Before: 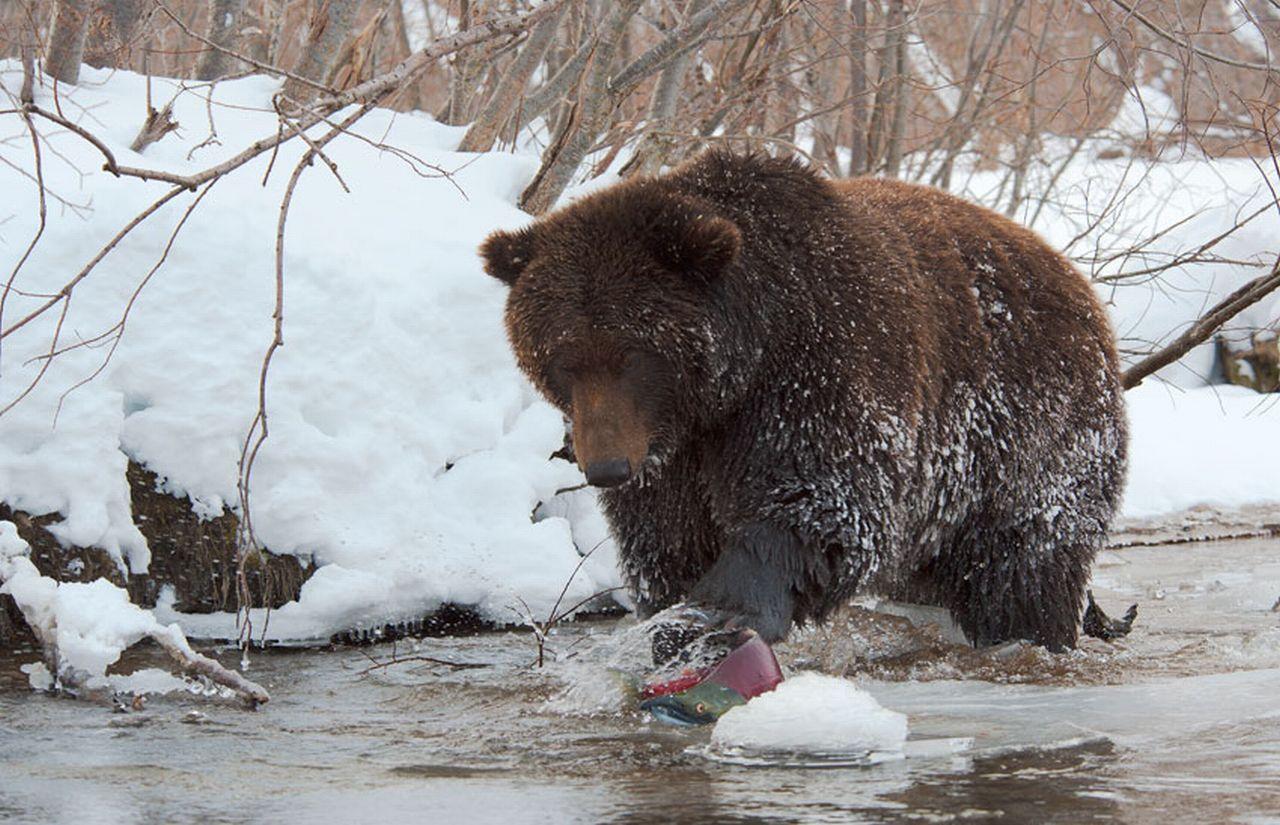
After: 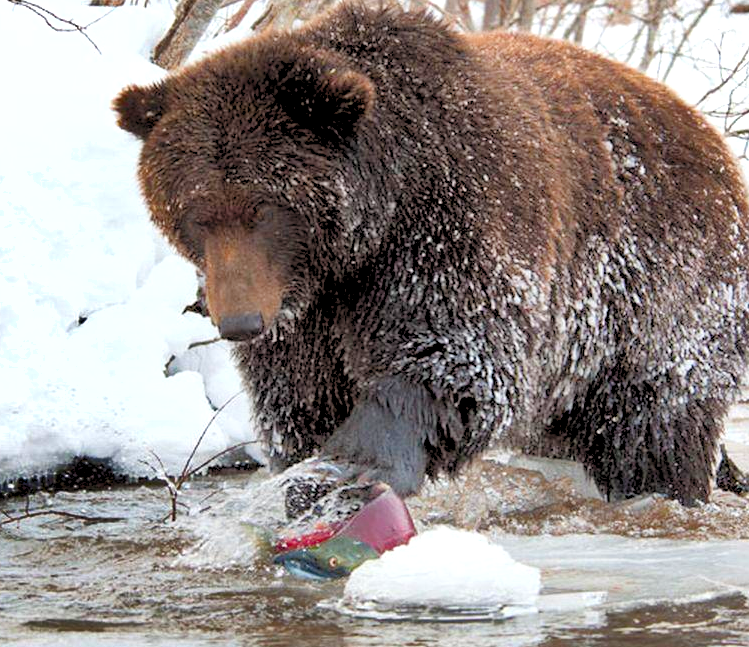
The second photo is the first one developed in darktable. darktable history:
levels: levels [0.072, 0.414, 0.976]
crop and rotate: left 28.68%, top 17.818%, right 12.797%, bottom 3.639%
tone equalizer: -8 EV -0.408 EV, -7 EV -0.378 EV, -6 EV -0.31 EV, -5 EV -0.248 EV, -3 EV 0.242 EV, -2 EV 0.318 EV, -1 EV 0.371 EV, +0 EV 0.415 EV
shadows and highlights: radius 102.89, shadows 50.74, highlights -64.89, soften with gaussian
